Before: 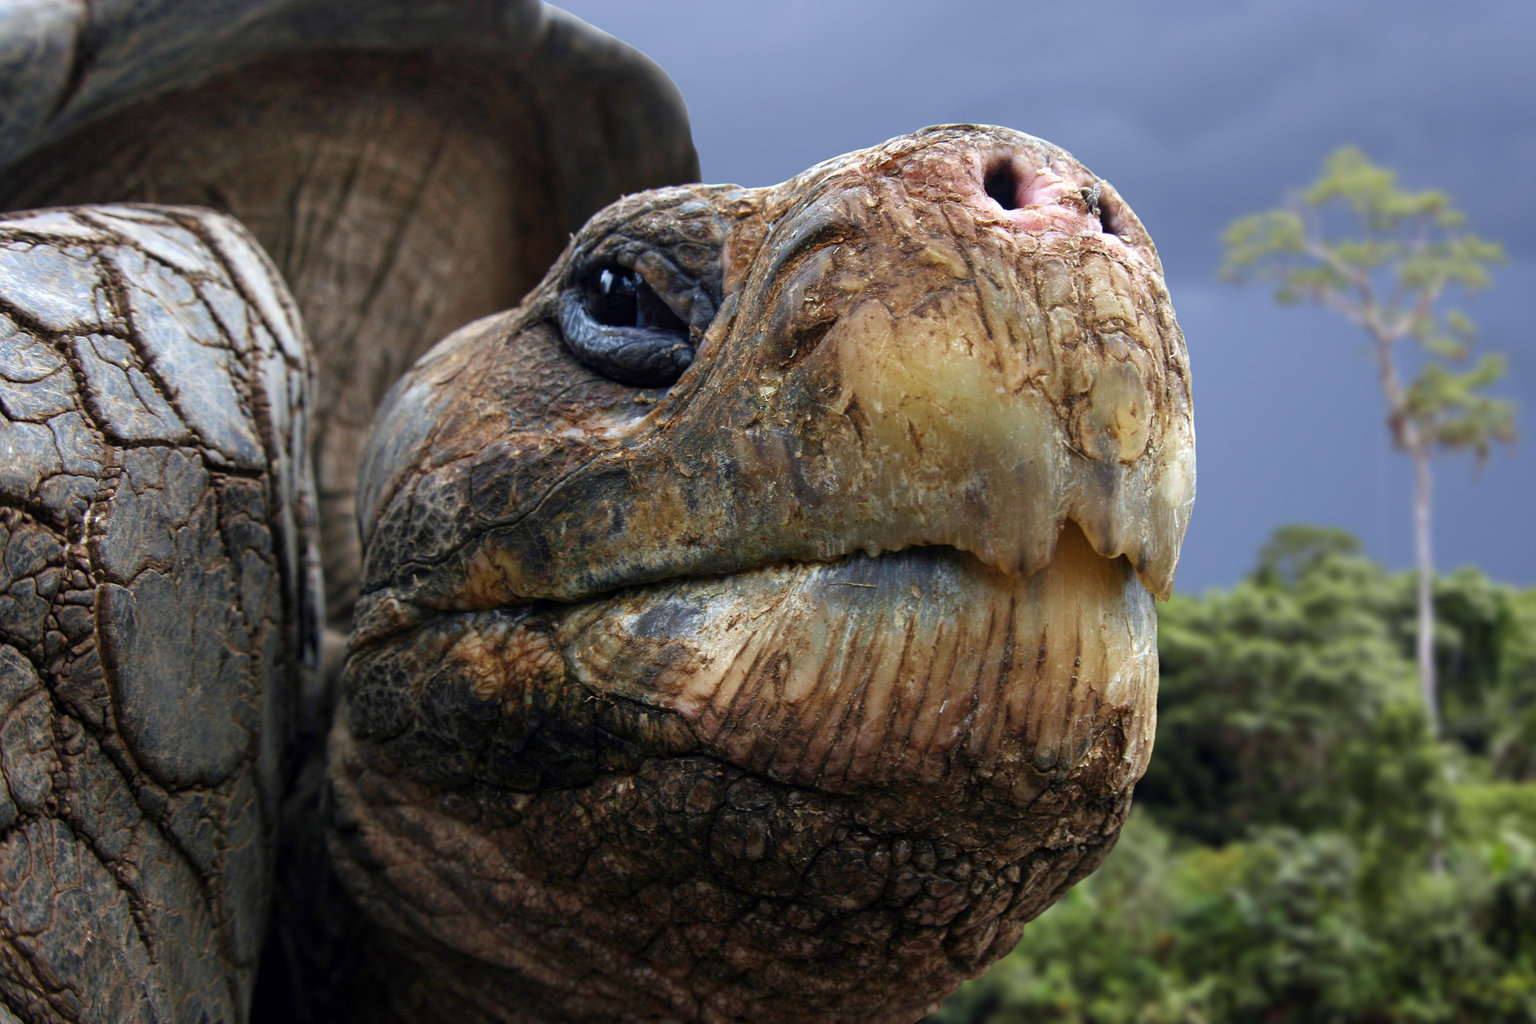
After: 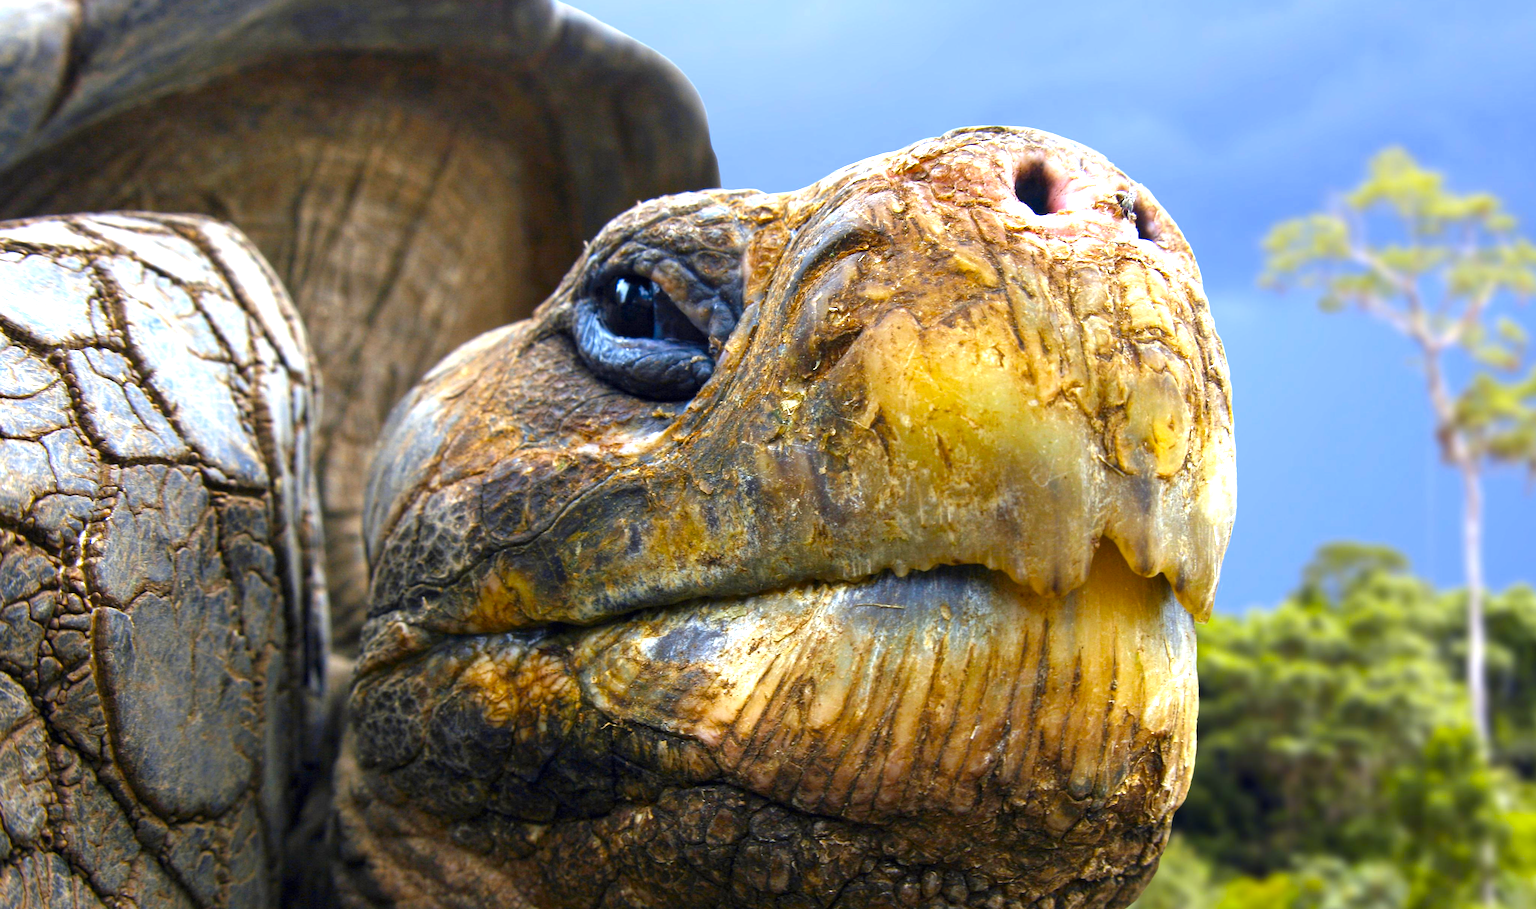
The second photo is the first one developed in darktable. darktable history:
exposure: black level correction 0, exposure 1.015 EV, compensate exposure bias true, compensate highlight preservation false
crop and rotate: angle 0.2°, left 0.275%, right 3.127%, bottom 14.18%
color contrast: green-magenta contrast 0.85, blue-yellow contrast 1.25, unbound 0
color balance rgb: perceptual saturation grading › global saturation 34.05%, global vibrance 5.56%
